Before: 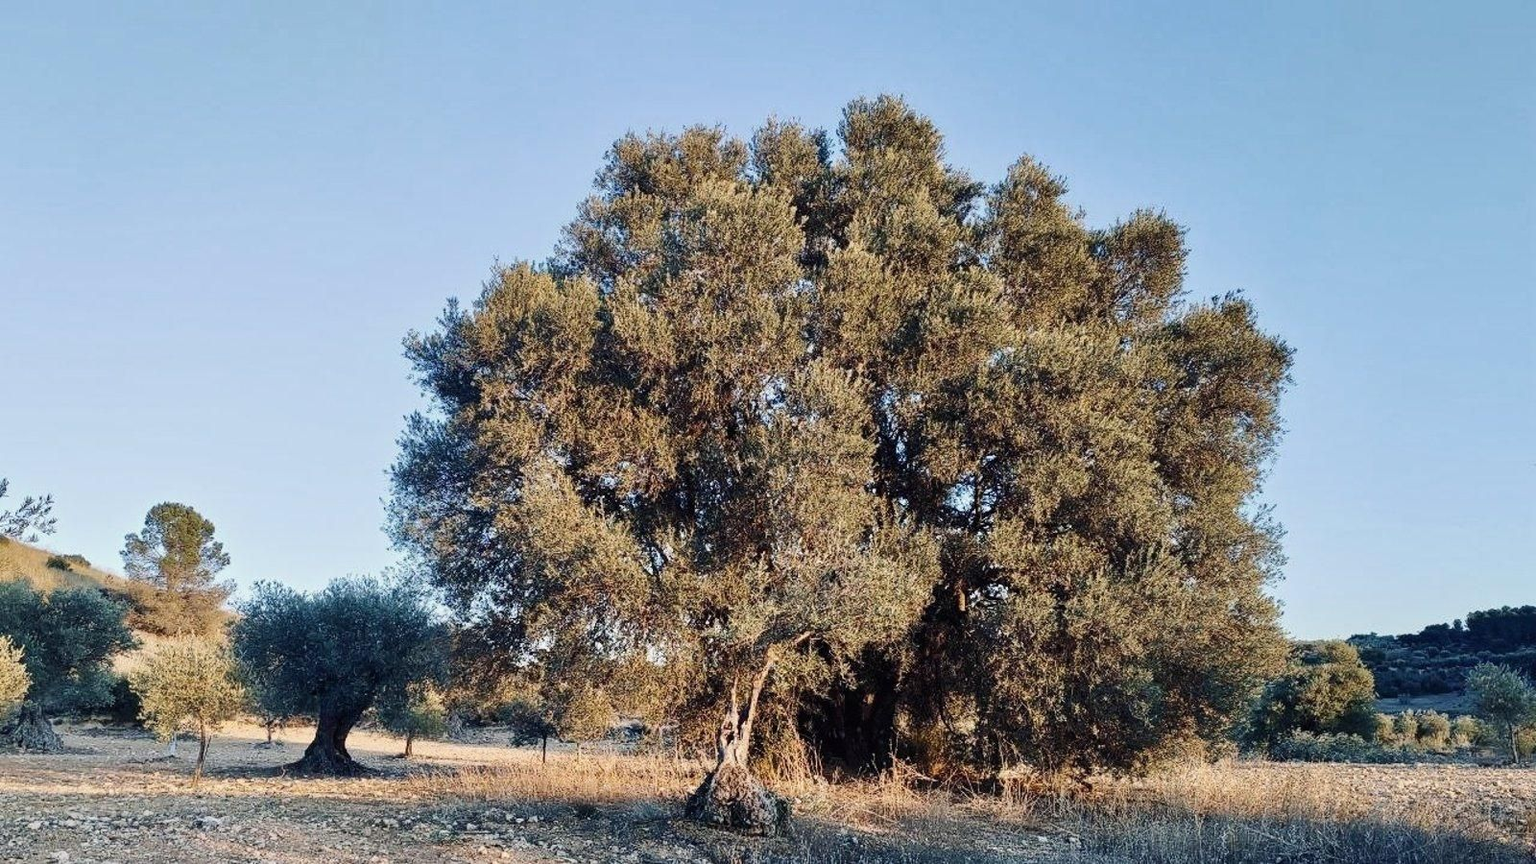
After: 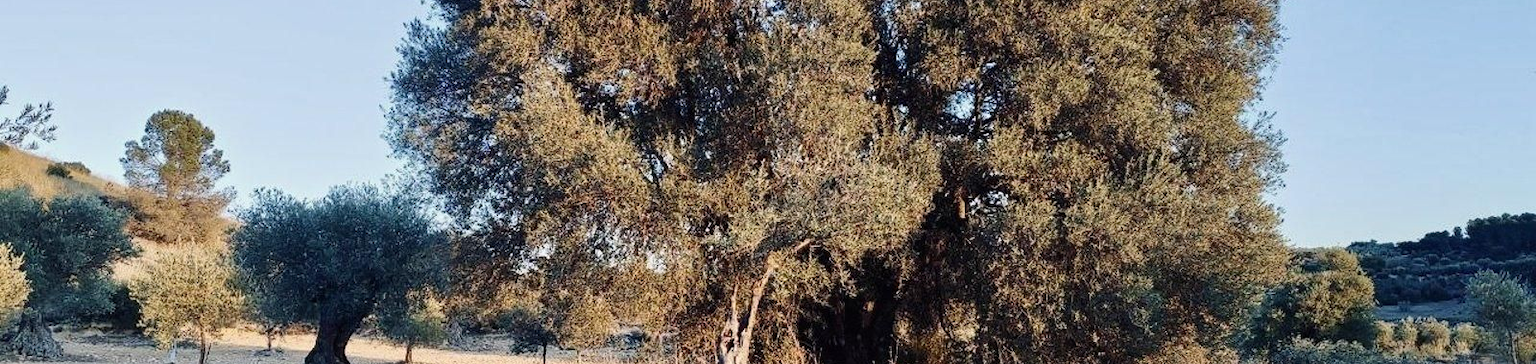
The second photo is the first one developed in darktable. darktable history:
crop: top 45.467%, bottom 12.256%
